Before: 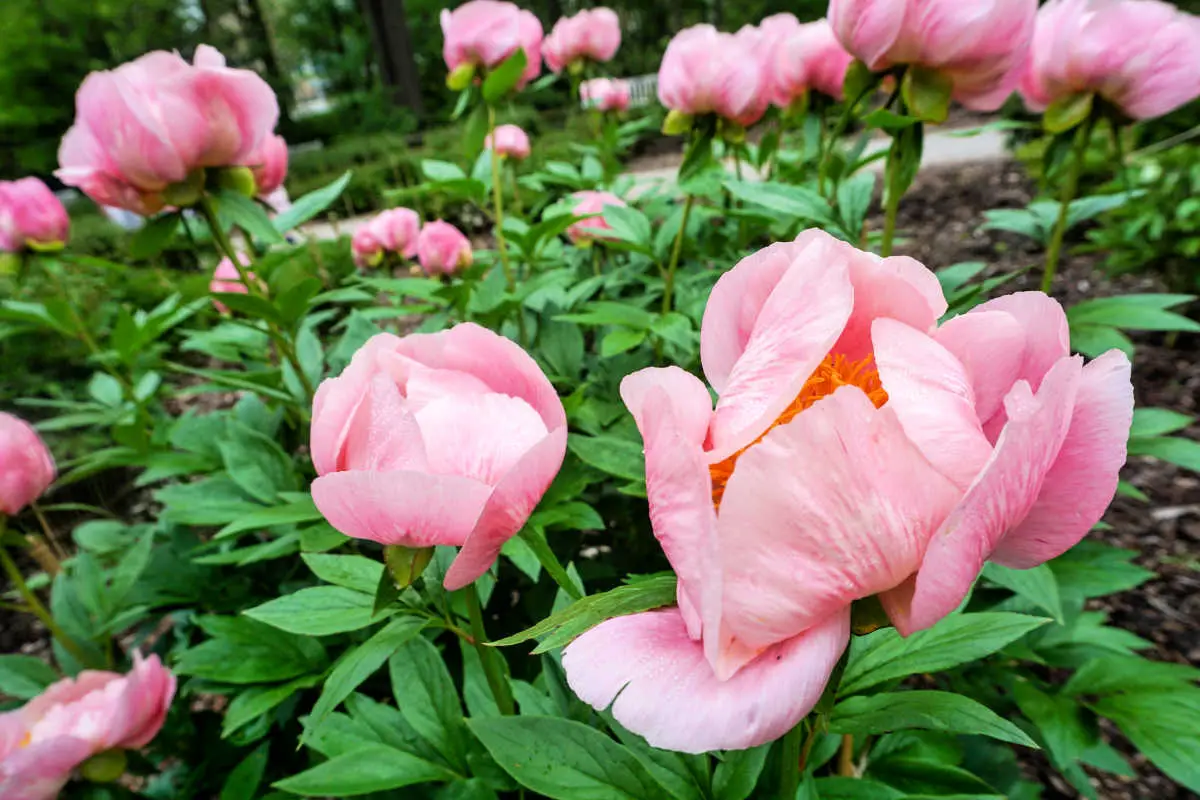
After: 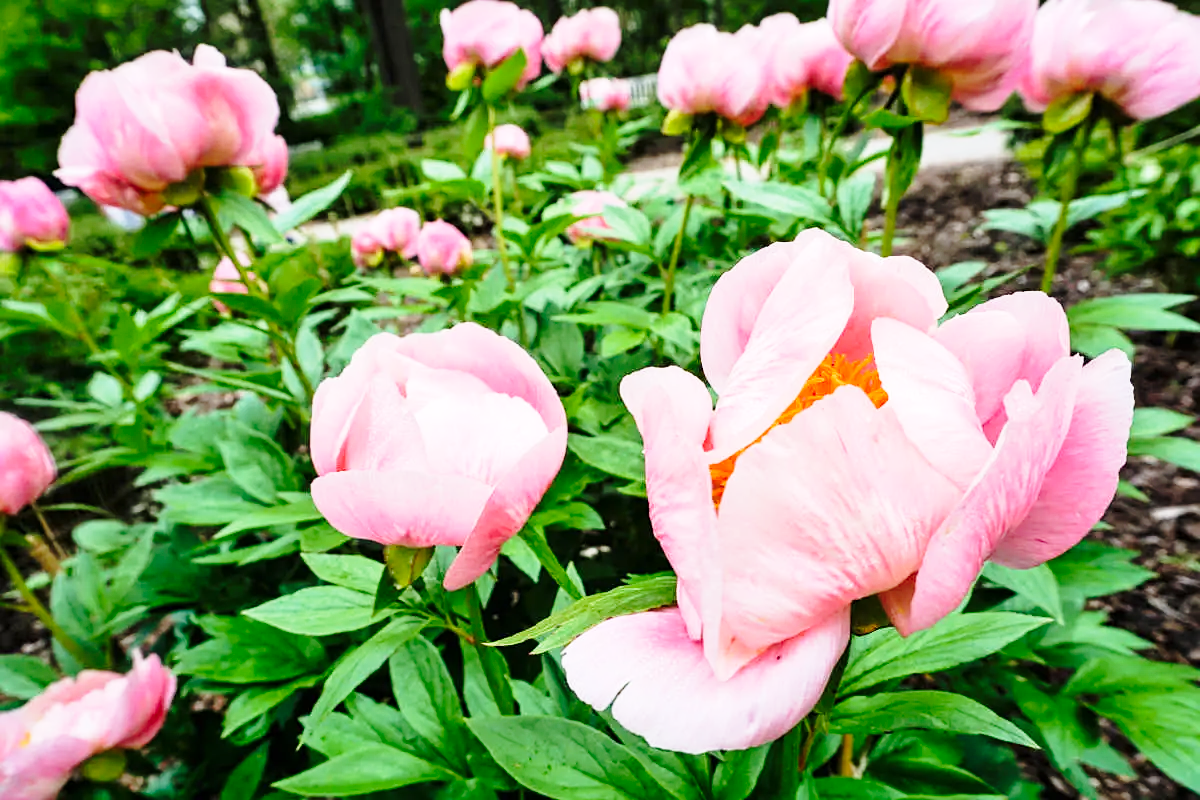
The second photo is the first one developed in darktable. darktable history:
sharpen: amount 0.214
base curve: curves: ch0 [(0, 0) (0.028, 0.03) (0.121, 0.232) (0.46, 0.748) (0.859, 0.968) (1, 1)], preserve colors none
